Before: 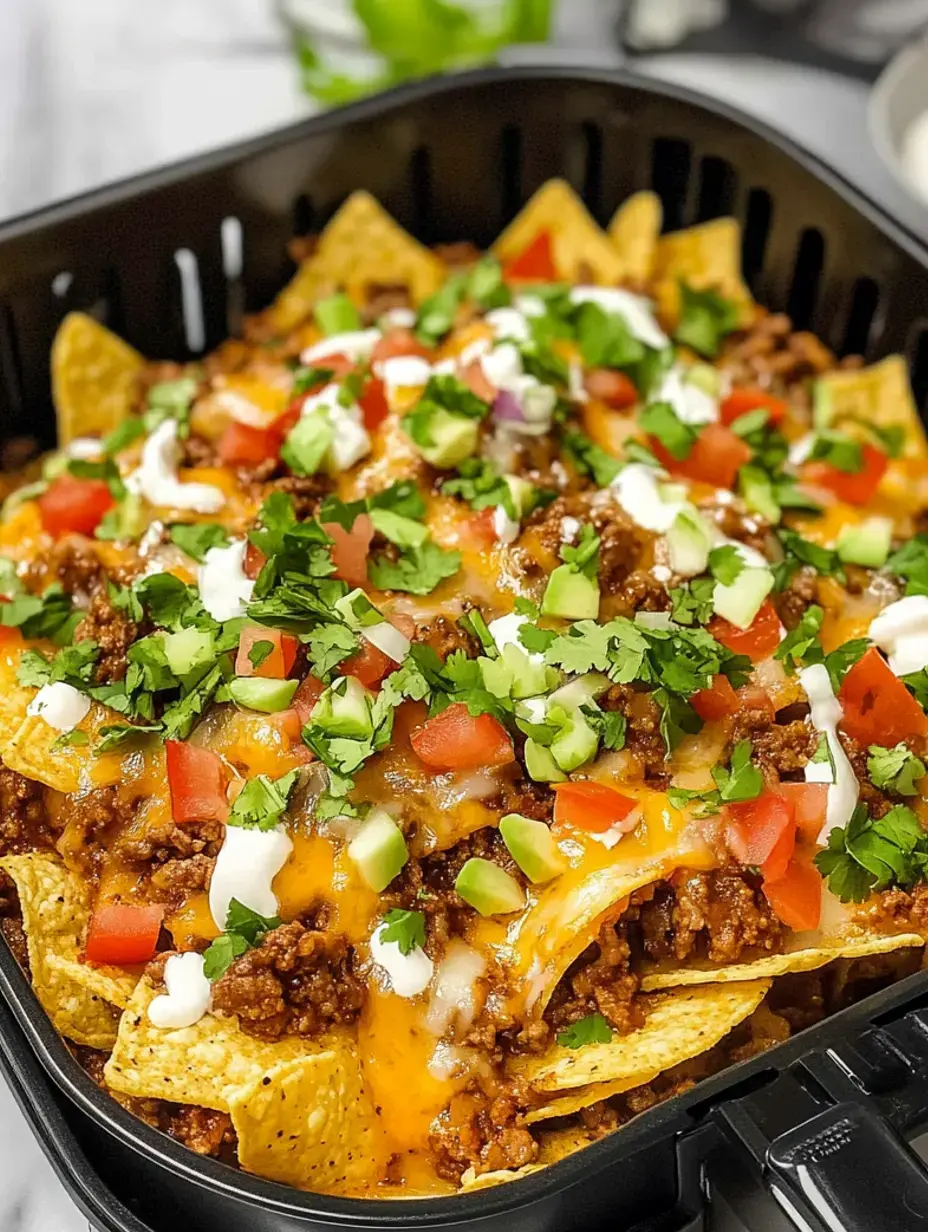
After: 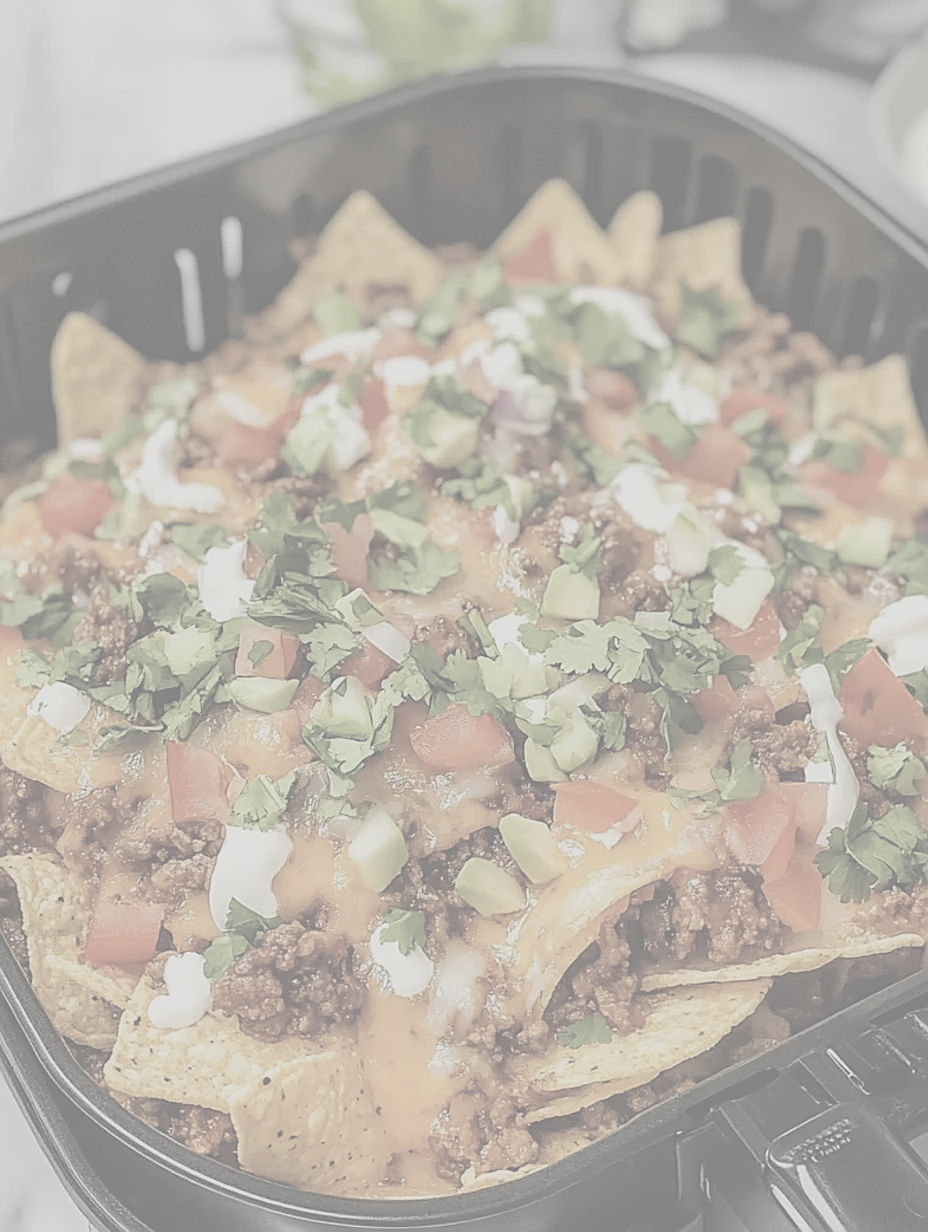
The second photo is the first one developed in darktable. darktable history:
sharpen: on, module defaults
exposure: black level correction -0.015, exposure -0.504 EV, compensate highlight preservation false
contrast brightness saturation: contrast -0.338, brightness 0.734, saturation -0.788
